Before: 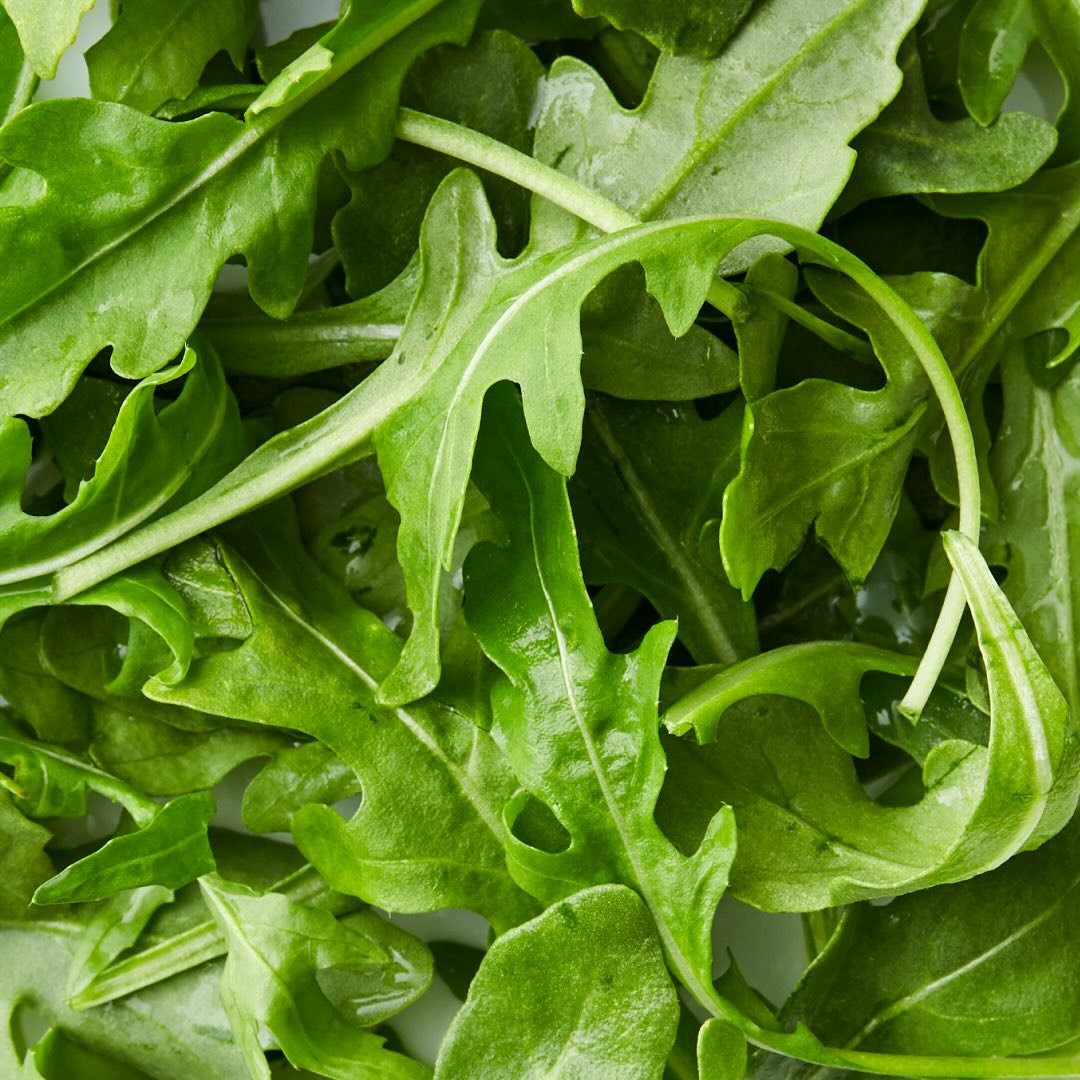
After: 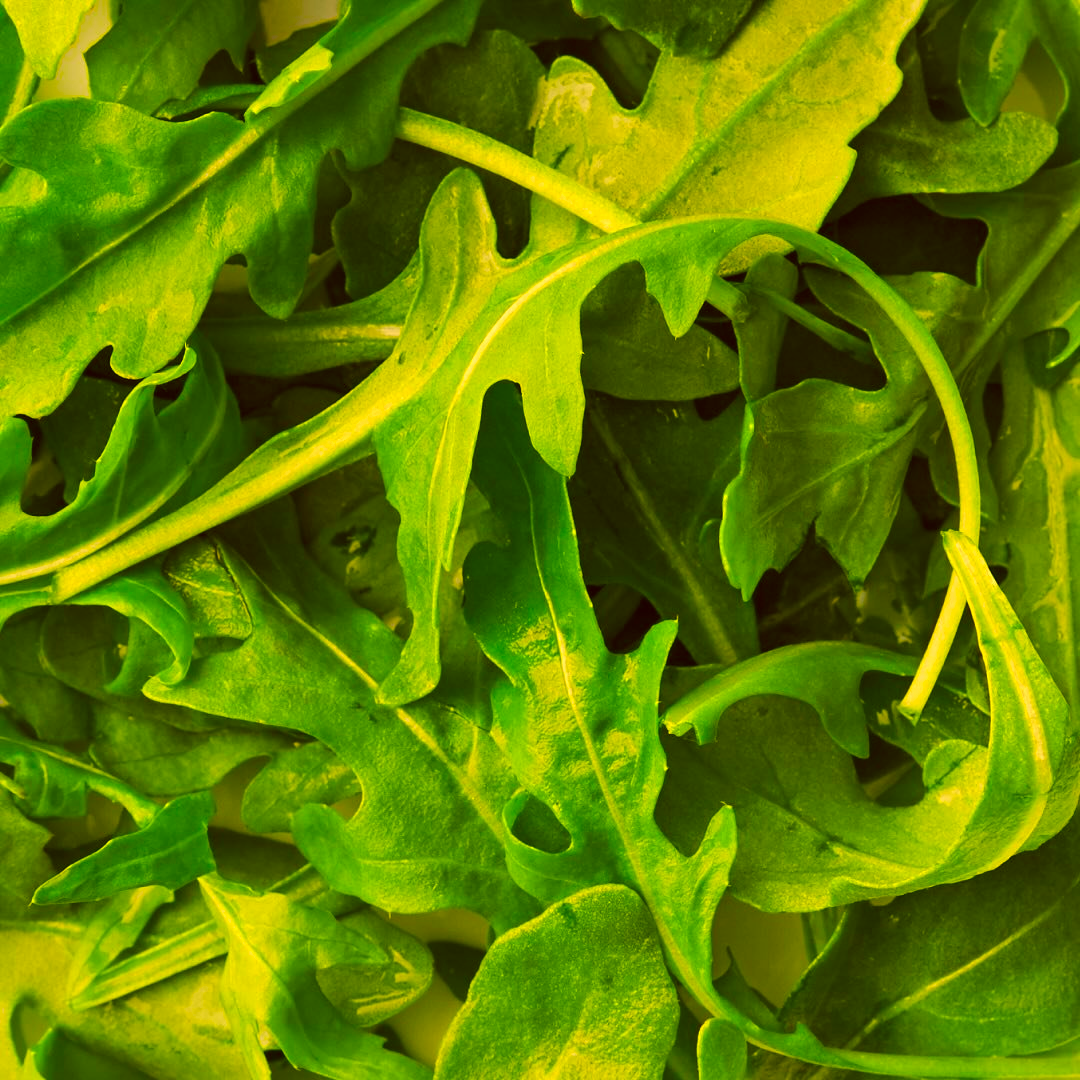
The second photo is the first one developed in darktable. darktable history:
color correction: highlights a* 10.57, highlights b* 30.31, shadows a* 2.91, shadows b* 17.89, saturation 1.75
